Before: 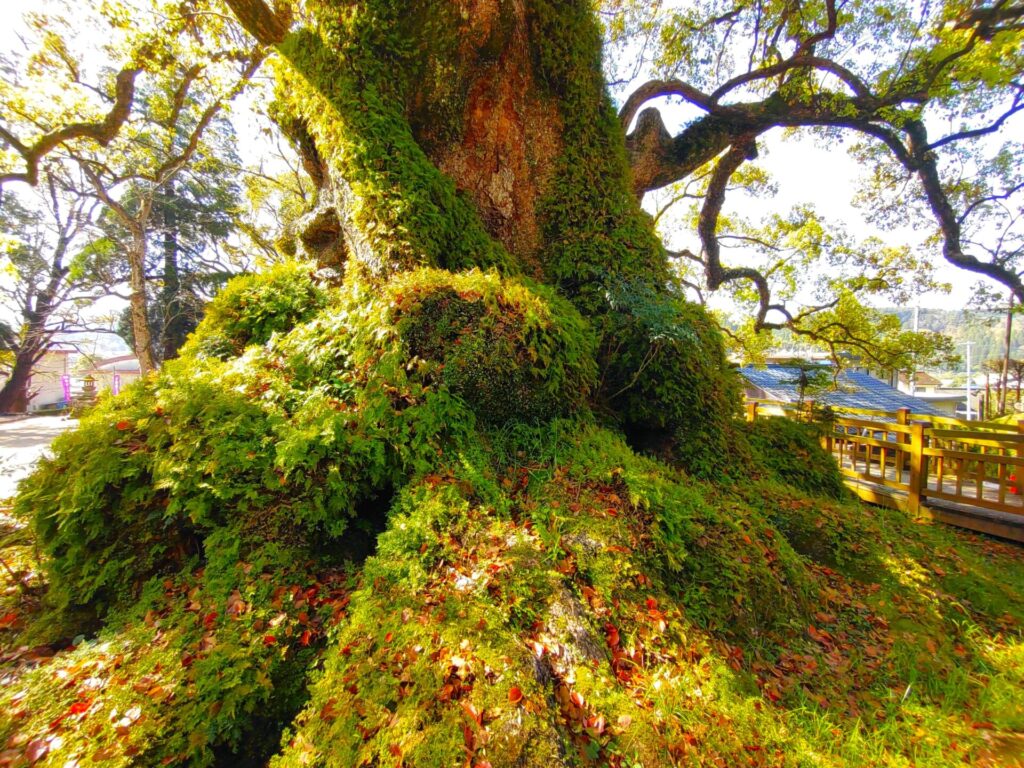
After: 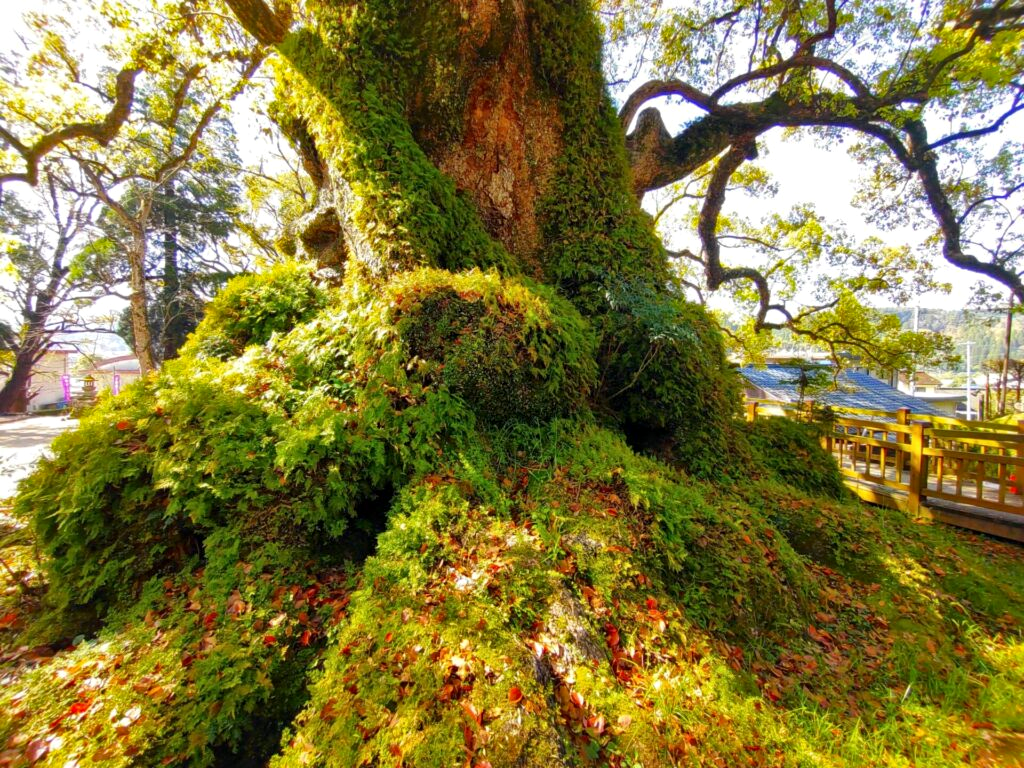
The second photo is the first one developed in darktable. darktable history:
haze removal: compatibility mode true, adaptive false
local contrast: mode bilateral grid, contrast 20, coarseness 50, detail 120%, midtone range 0.2
